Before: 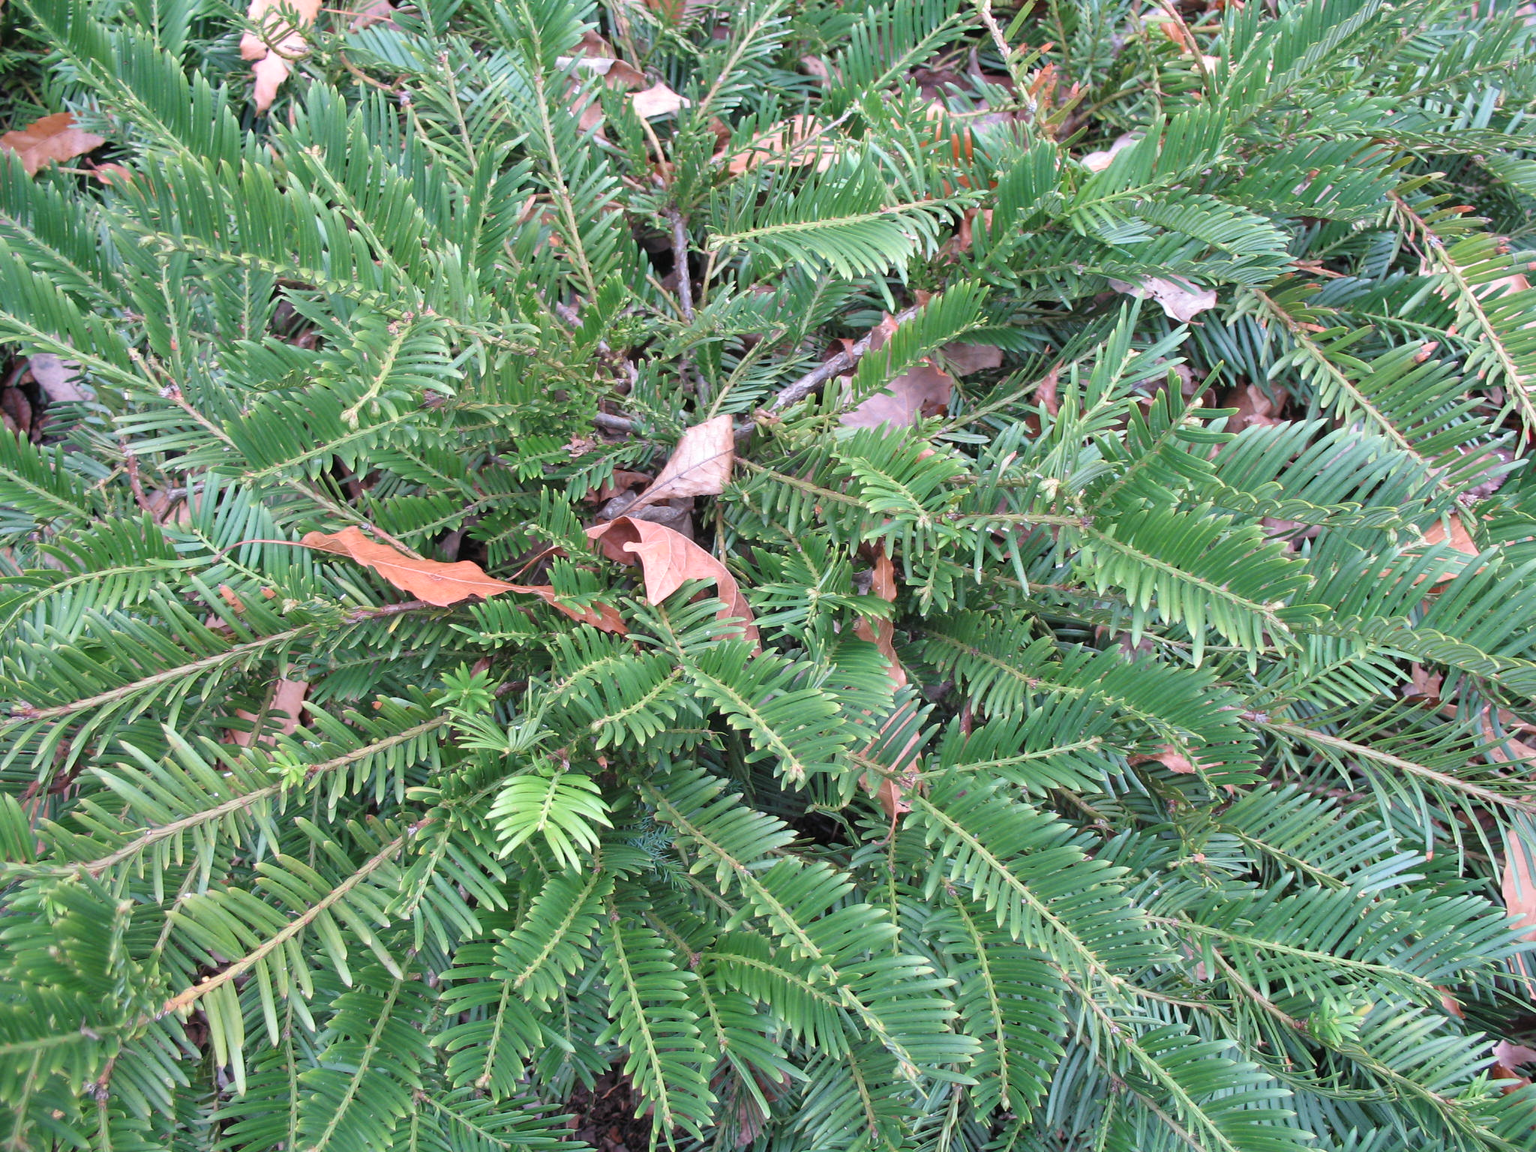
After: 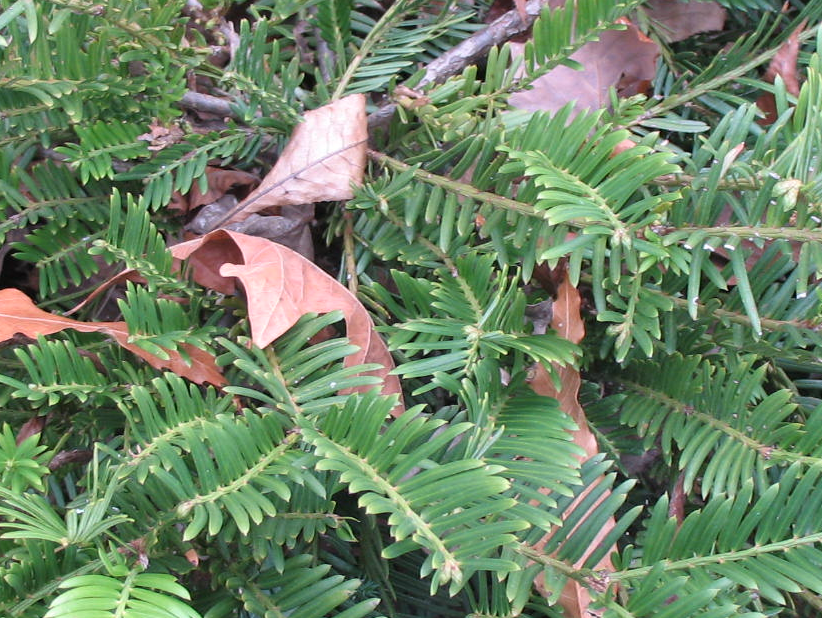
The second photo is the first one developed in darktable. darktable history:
crop: left 29.878%, top 29.927%, right 29.948%, bottom 29.79%
